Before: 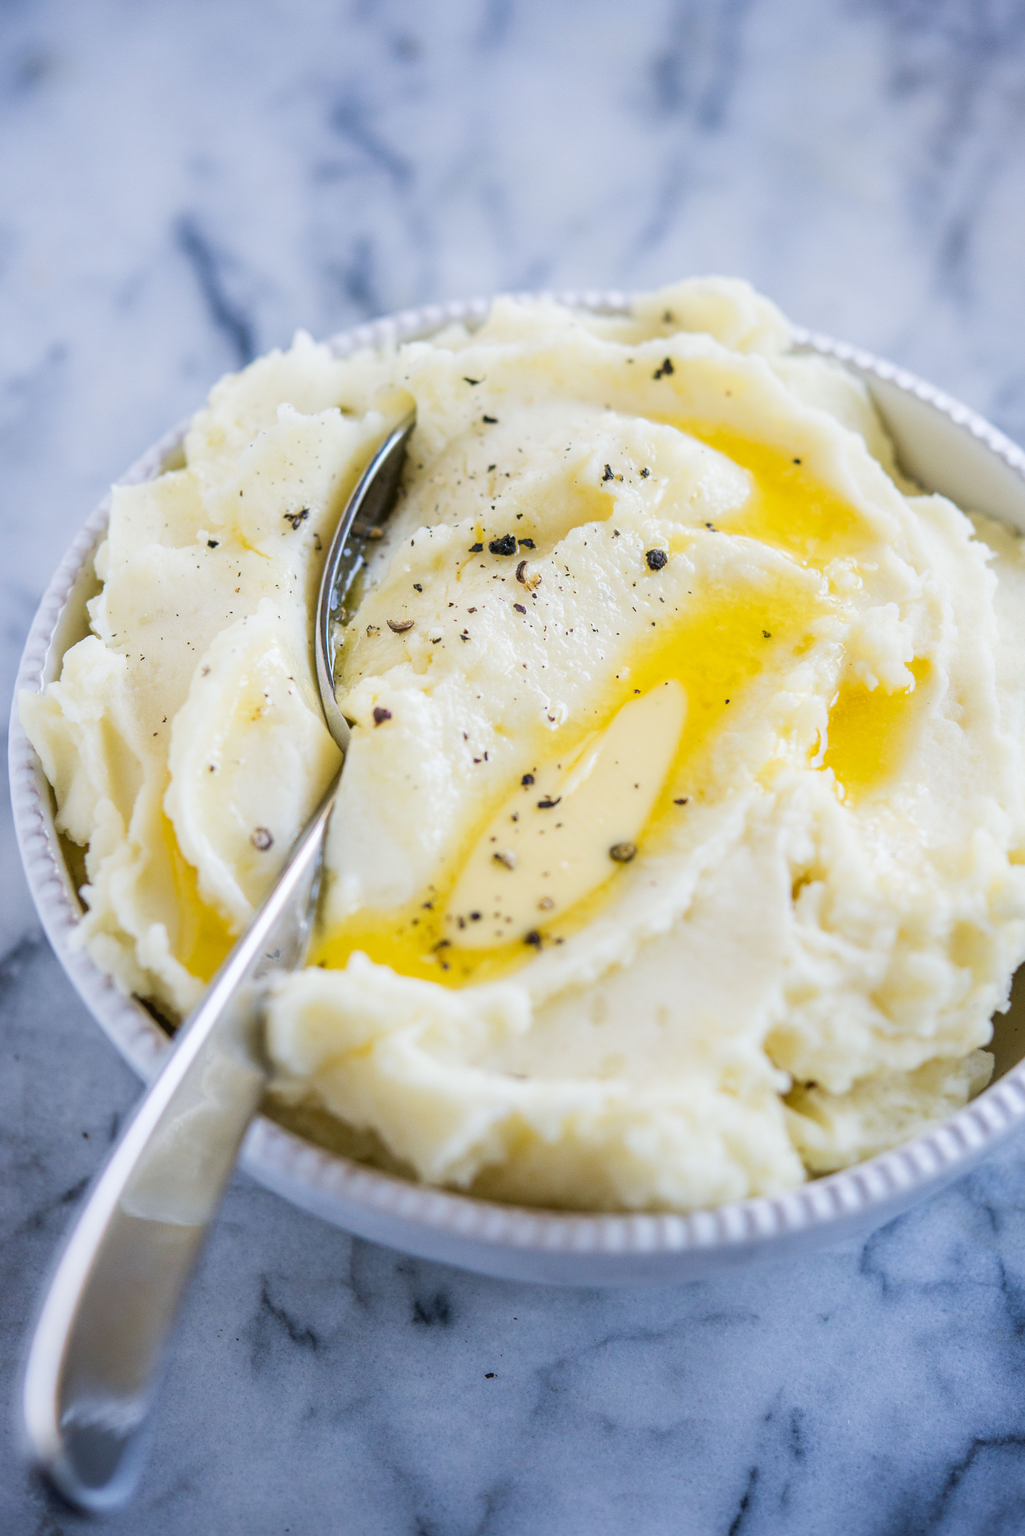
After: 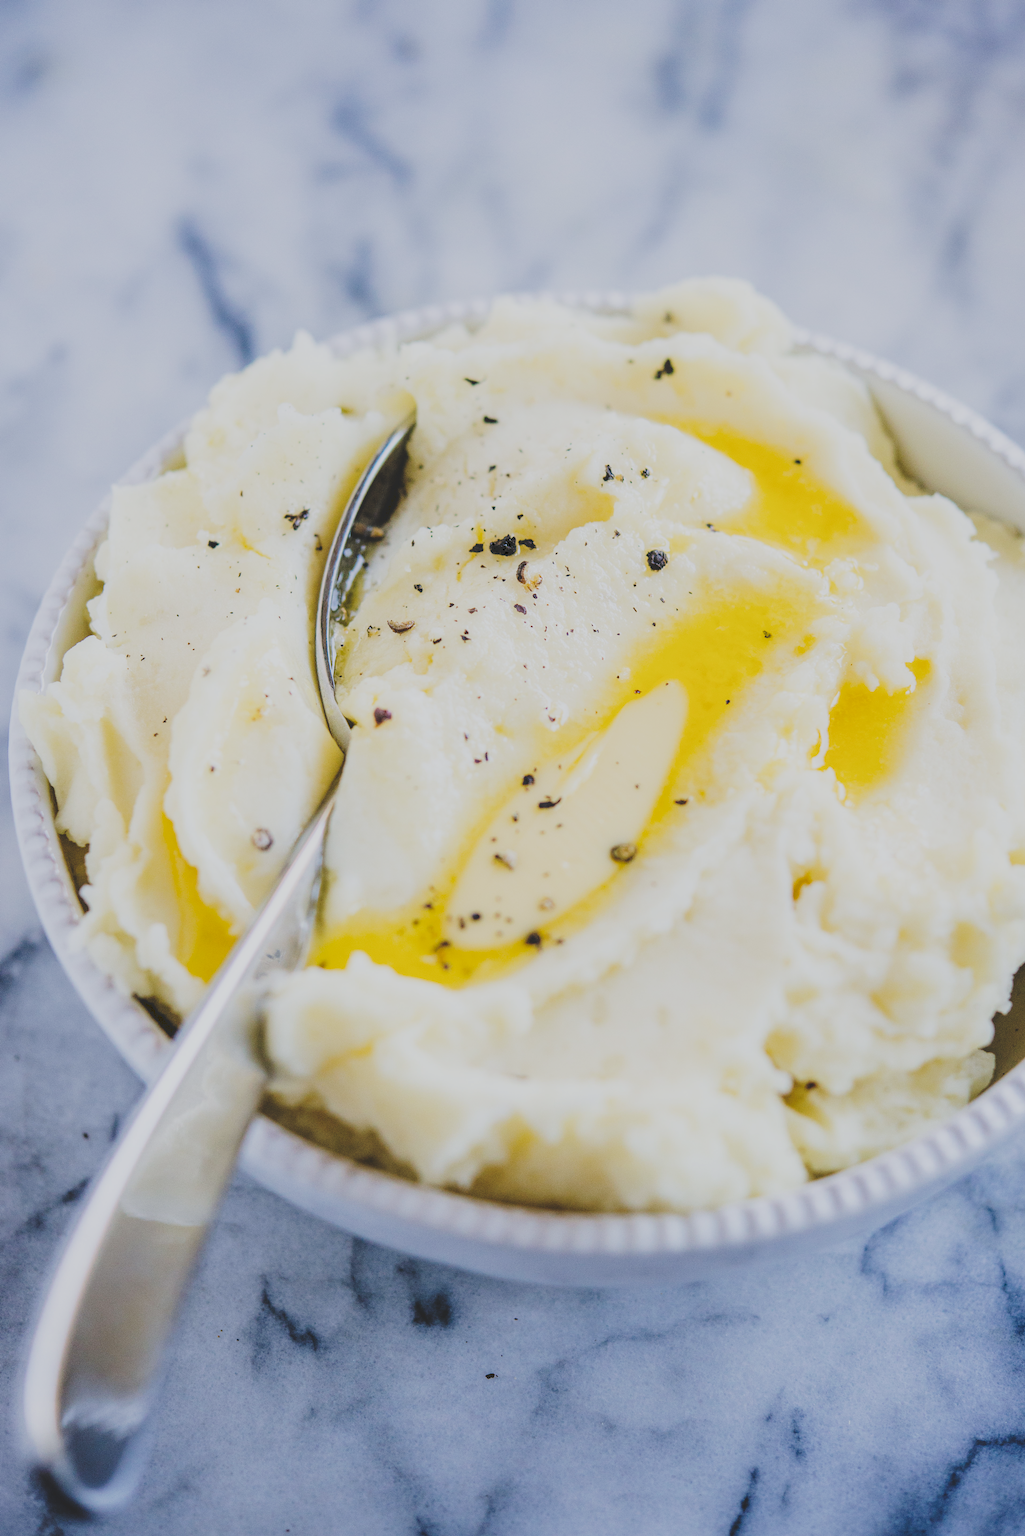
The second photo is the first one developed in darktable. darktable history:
tone curve: curves: ch0 [(0, 0) (0.003, 0.177) (0.011, 0.177) (0.025, 0.176) (0.044, 0.178) (0.069, 0.186) (0.1, 0.194) (0.136, 0.203) (0.177, 0.223) (0.224, 0.255) (0.277, 0.305) (0.335, 0.383) (0.399, 0.467) (0.468, 0.546) (0.543, 0.616) (0.623, 0.694) (0.709, 0.764) (0.801, 0.834) (0.898, 0.901) (1, 1)], preserve colors none
local contrast: highlights 100%, shadows 103%, detail 120%, midtone range 0.2
filmic rgb: middle gray luminance 29.97%, black relative exposure -9.01 EV, white relative exposure 6.99 EV, target black luminance 0%, hardness 2.97, latitude 2.5%, contrast 0.963, highlights saturation mix 3.65%, shadows ↔ highlights balance 11.78%
